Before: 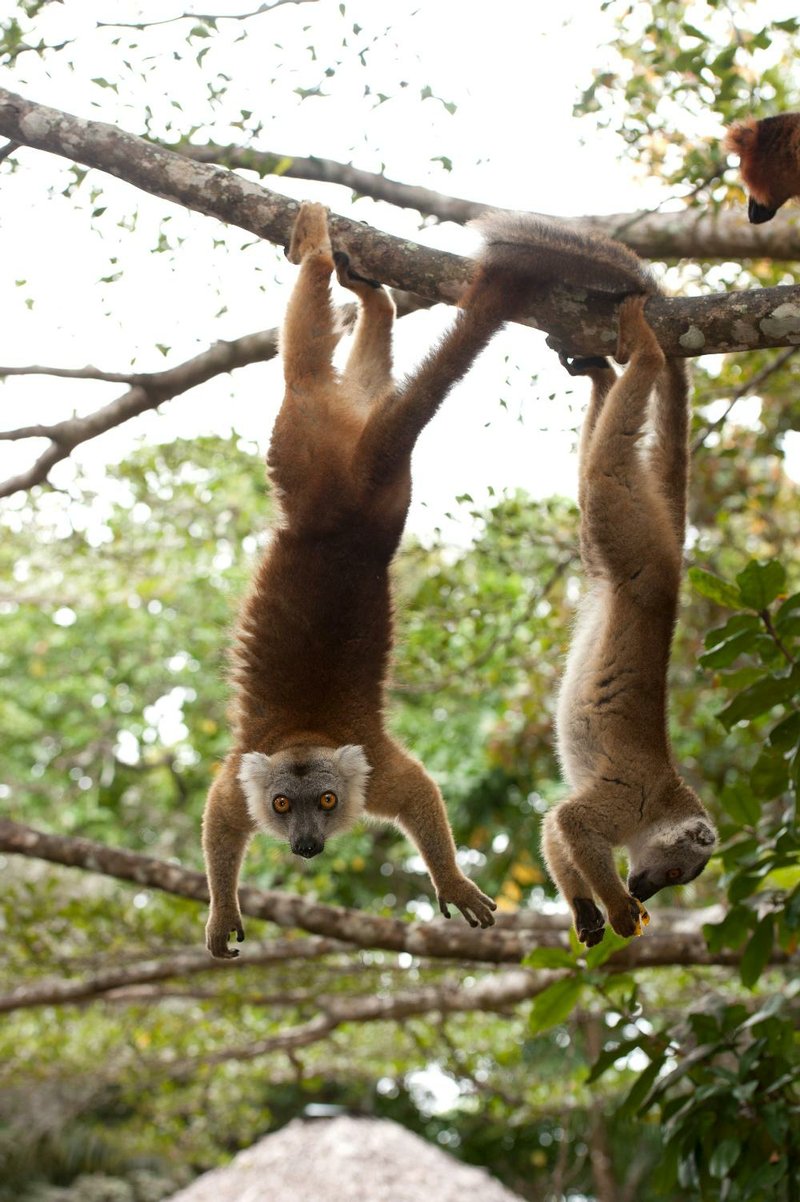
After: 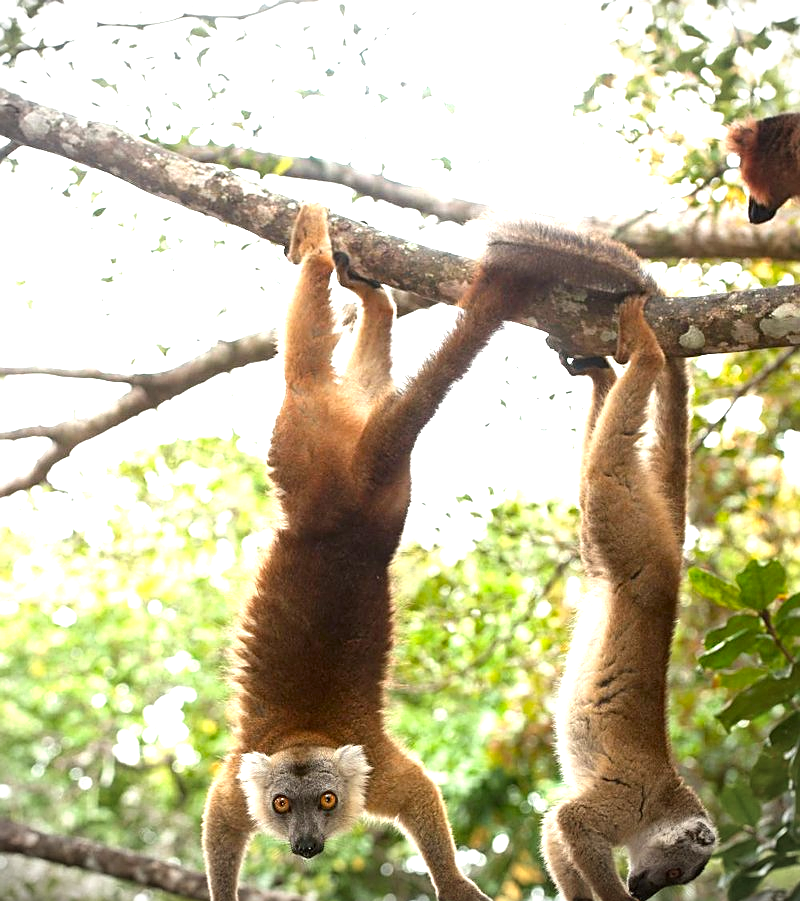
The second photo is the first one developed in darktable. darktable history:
vignetting: fall-off start 97.21%, width/height ratio 1.179, unbound false
contrast brightness saturation: saturation 0.13
crop: bottom 24.98%
tone equalizer: -7 EV 0.111 EV, mask exposure compensation -0.508 EV
exposure: black level correction 0, exposure 1.1 EV, compensate exposure bias true, compensate highlight preservation false
sharpen: on, module defaults
